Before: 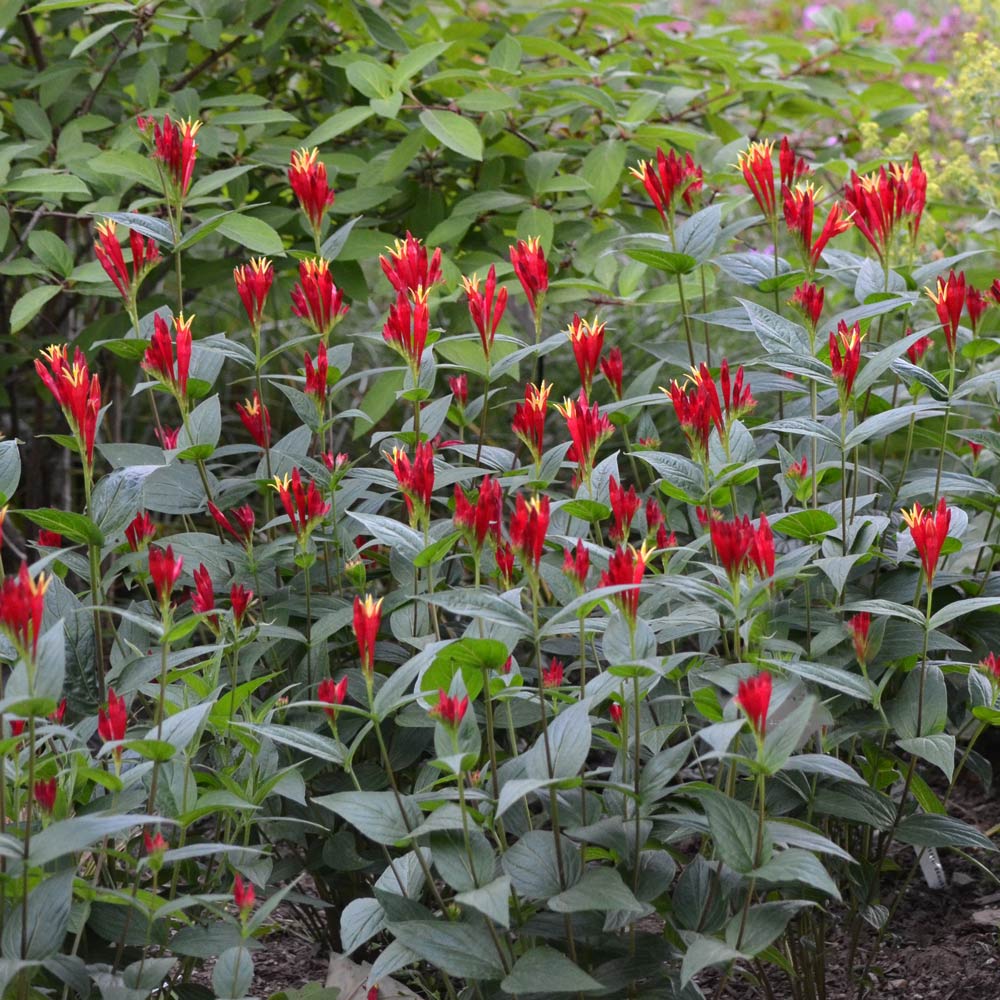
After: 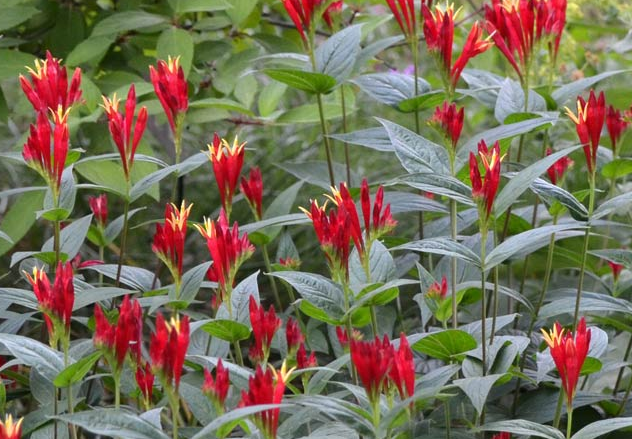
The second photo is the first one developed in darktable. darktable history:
crop: left 36.041%, top 18.07%, right 0.67%, bottom 37.967%
